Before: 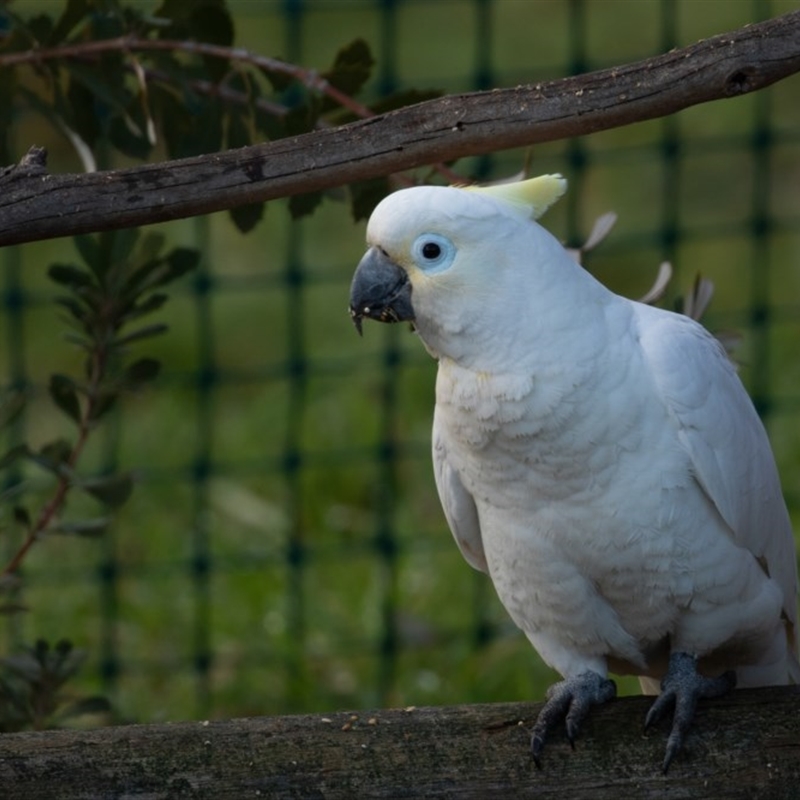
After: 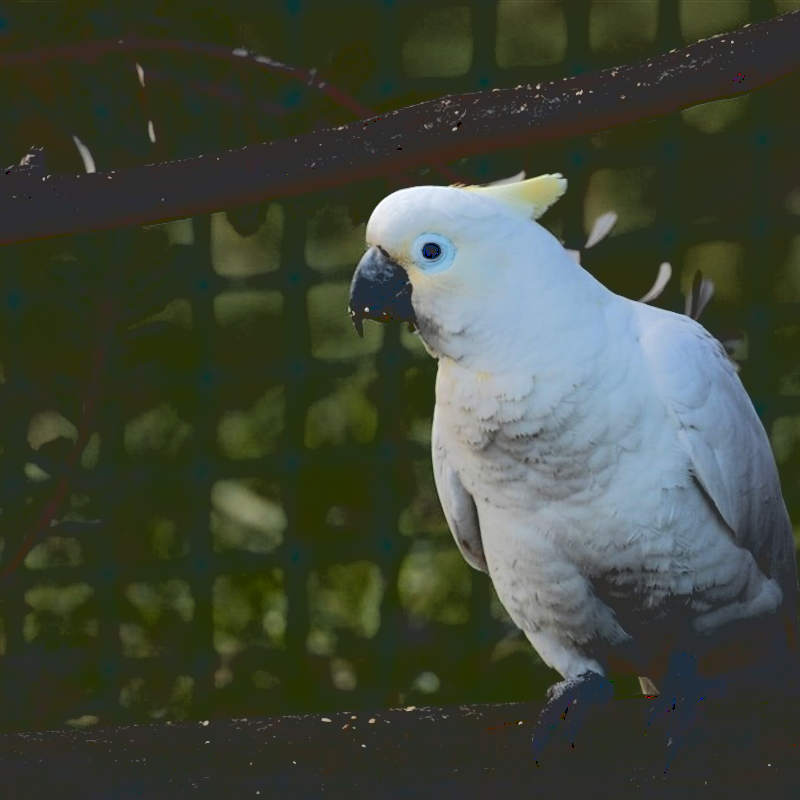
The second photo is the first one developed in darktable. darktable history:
sharpen: radius 1.823, amount 0.398, threshold 1.301
base curve: curves: ch0 [(0.065, 0.026) (0.236, 0.358) (0.53, 0.546) (0.777, 0.841) (0.924, 0.992)]
color zones: curves: ch1 [(0.309, 0.524) (0.41, 0.329) (0.508, 0.509)]; ch2 [(0.25, 0.457) (0.75, 0.5)]
